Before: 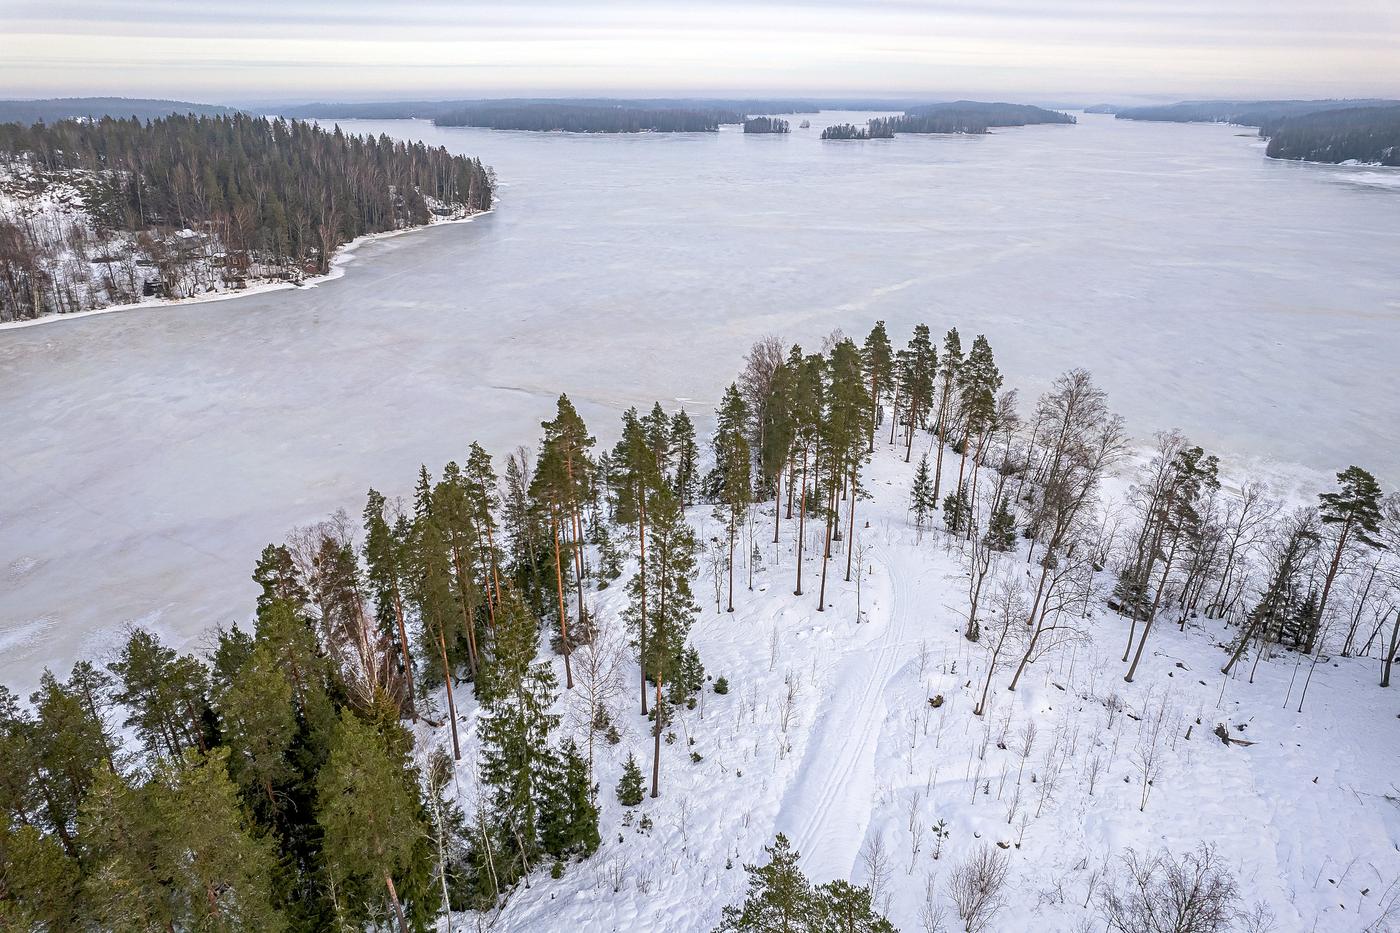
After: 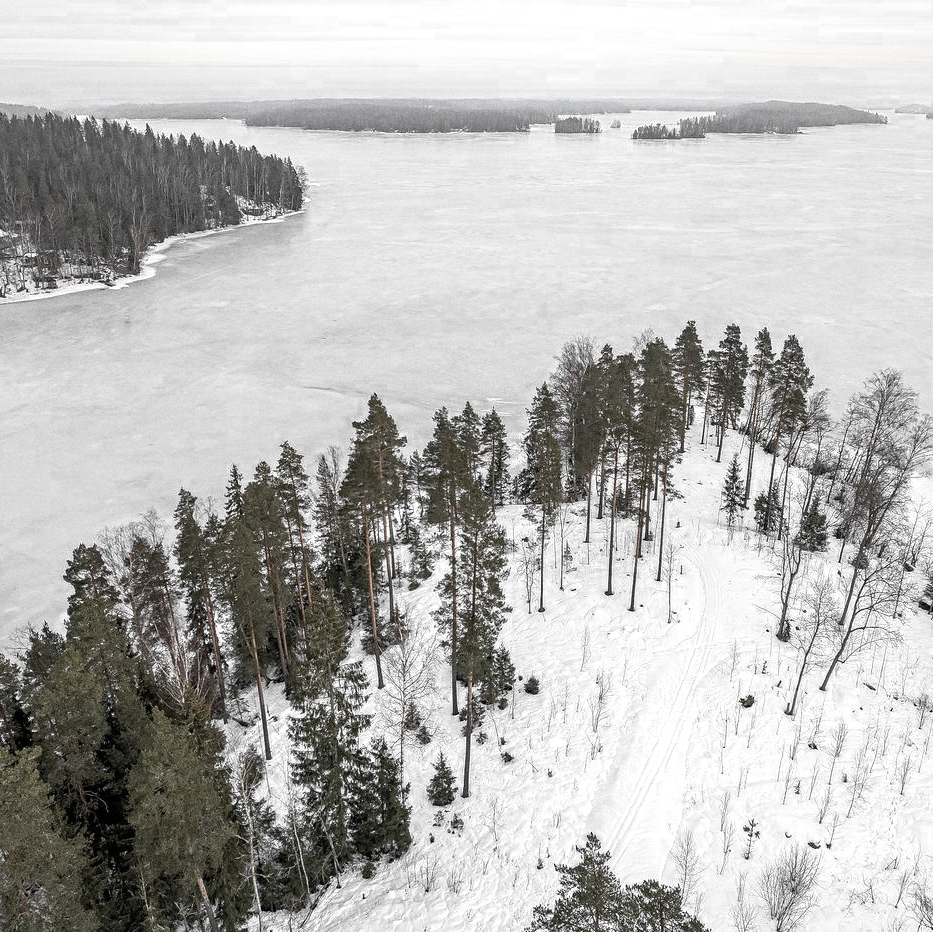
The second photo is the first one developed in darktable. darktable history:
exposure: compensate highlight preservation false
crop and rotate: left 13.537%, right 19.796%
grain: coarseness 0.47 ISO
color zones: curves: ch0 [(0, 0.613) (0.01, 0.613) (0.245, 0.448) (0.498, 0.529) (0.642, 0.665) (0.879, 0.777) (0.99, 0.613)]; ch1 [(0, 0.035) (0.121, 0.189) (0.259, 0.197) (0.415, 0.061) (0.589, 0.022) (0.732, 0.022) (0.857, 0.026) (0.991, 0.053)]
base curve: preserve colors none
tone equalizer: on, module defaults
